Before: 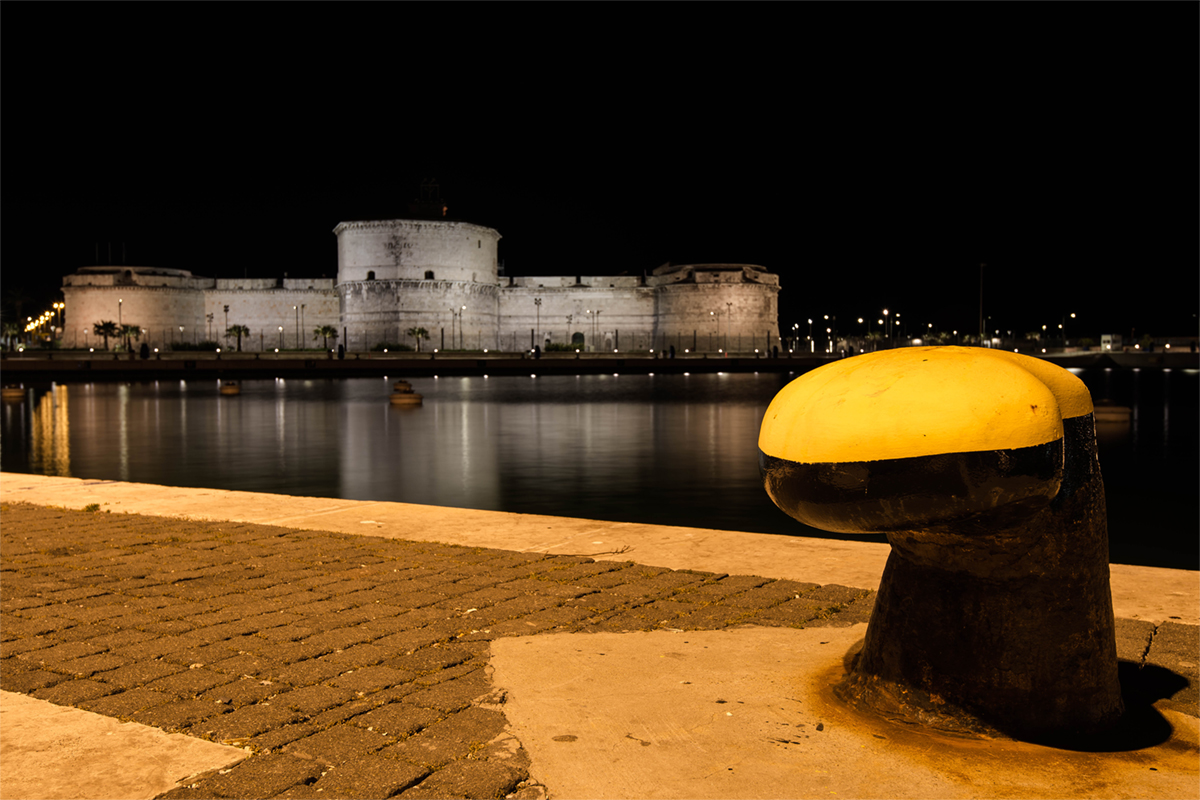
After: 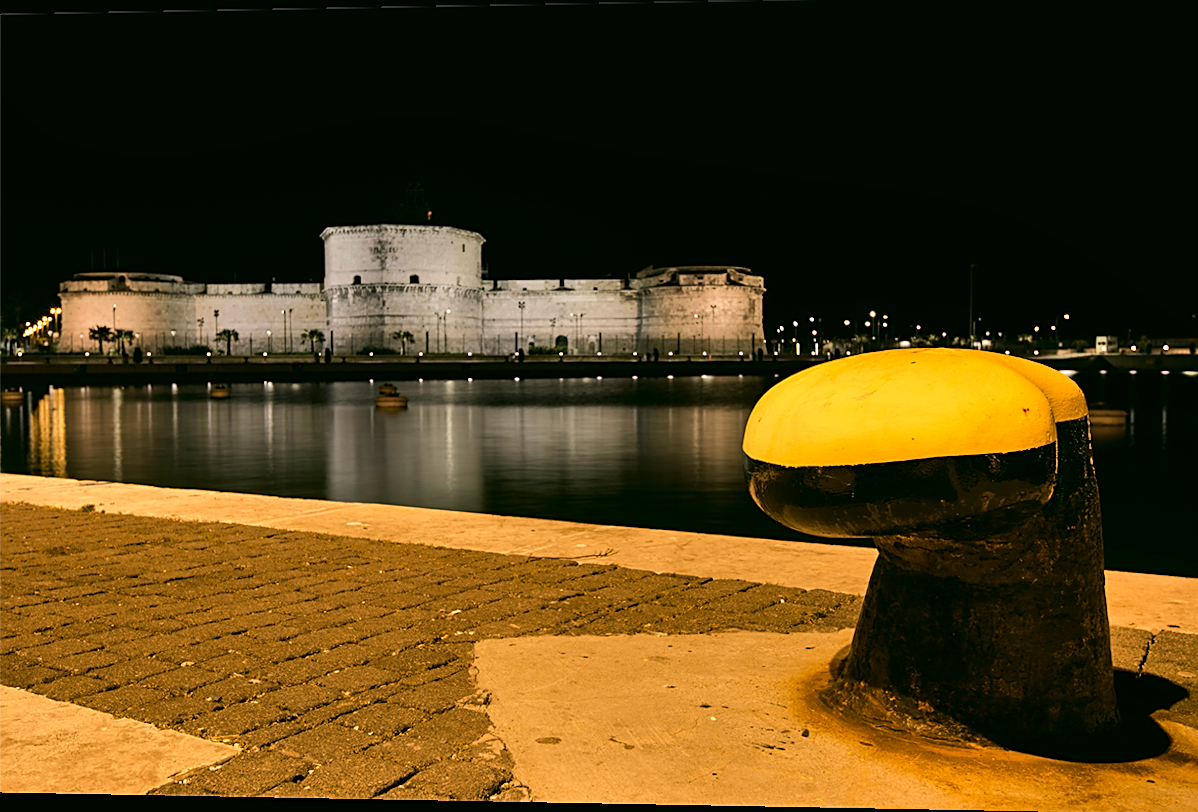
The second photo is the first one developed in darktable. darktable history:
color correction: highlights a* 4.02, highlights b* 4.98, shadows a* -7.55, shadows b* 4.98
shadows and highlights: soften with gaussian
sharpen: on, module defaults
rotate and perspective: lens shift (horizontal) -0.055, automatic cropping off
crop: top 1.049%, right 0.001%
